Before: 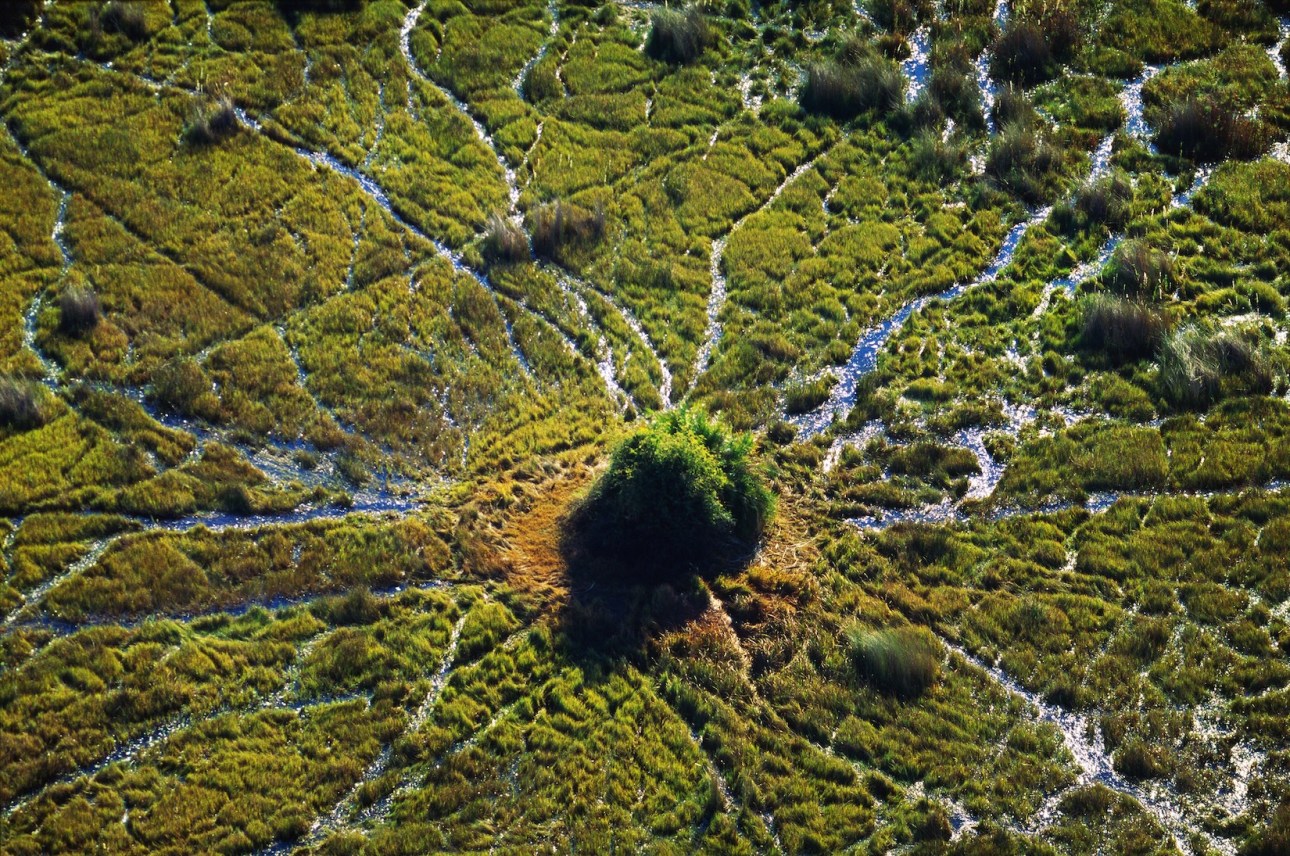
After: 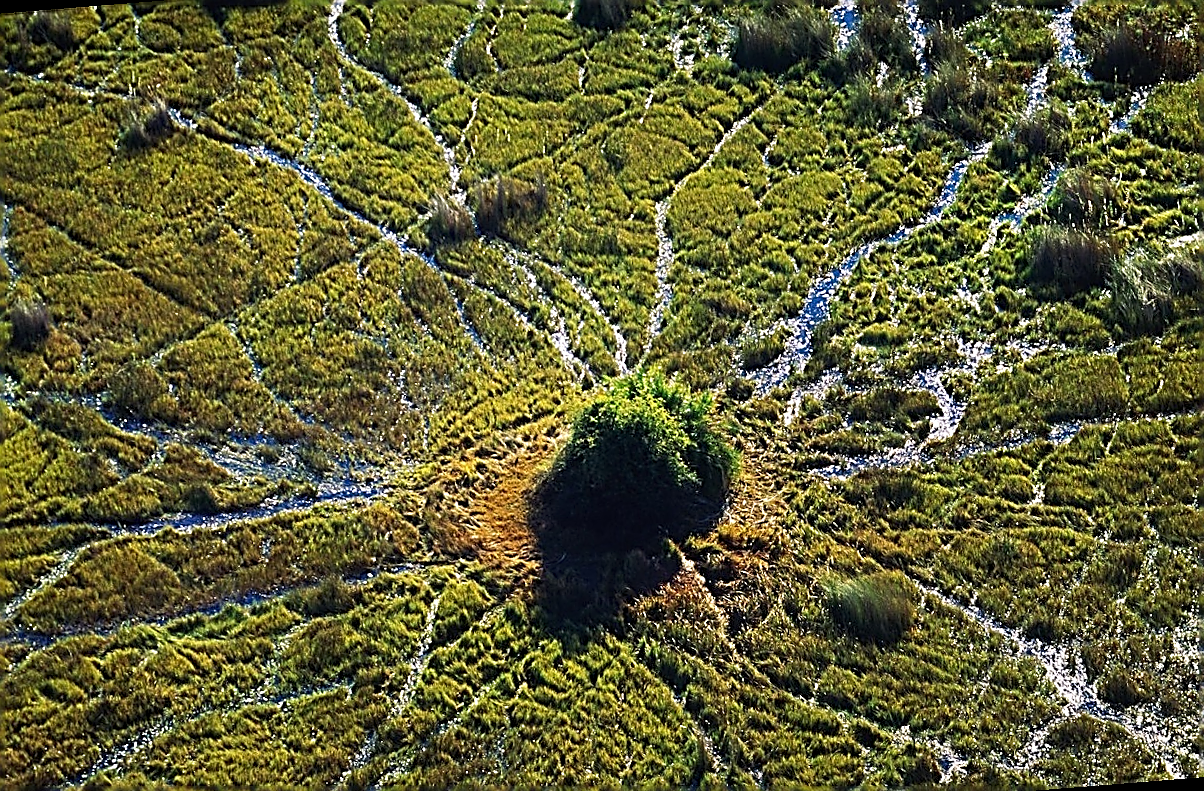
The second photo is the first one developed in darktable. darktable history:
sharpen: amount 1.861
rotate and perspective: rotation -4.57°, crop left 0.054, crop right 0.944, crop top 0.087, crop bottom 0.914
